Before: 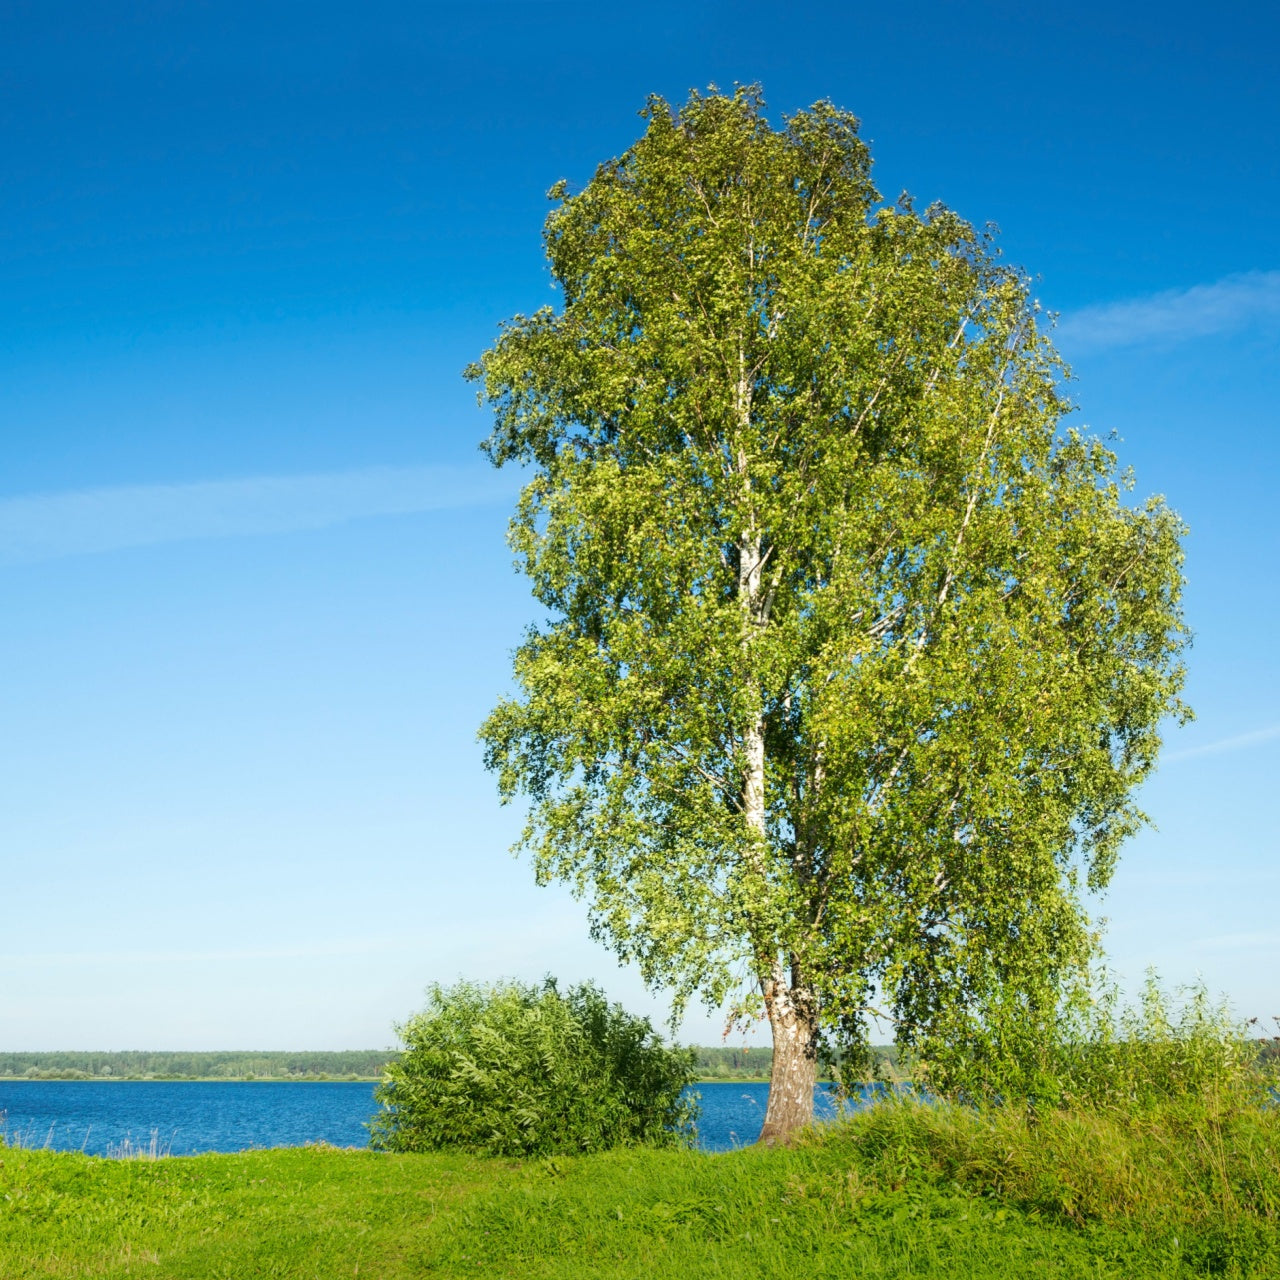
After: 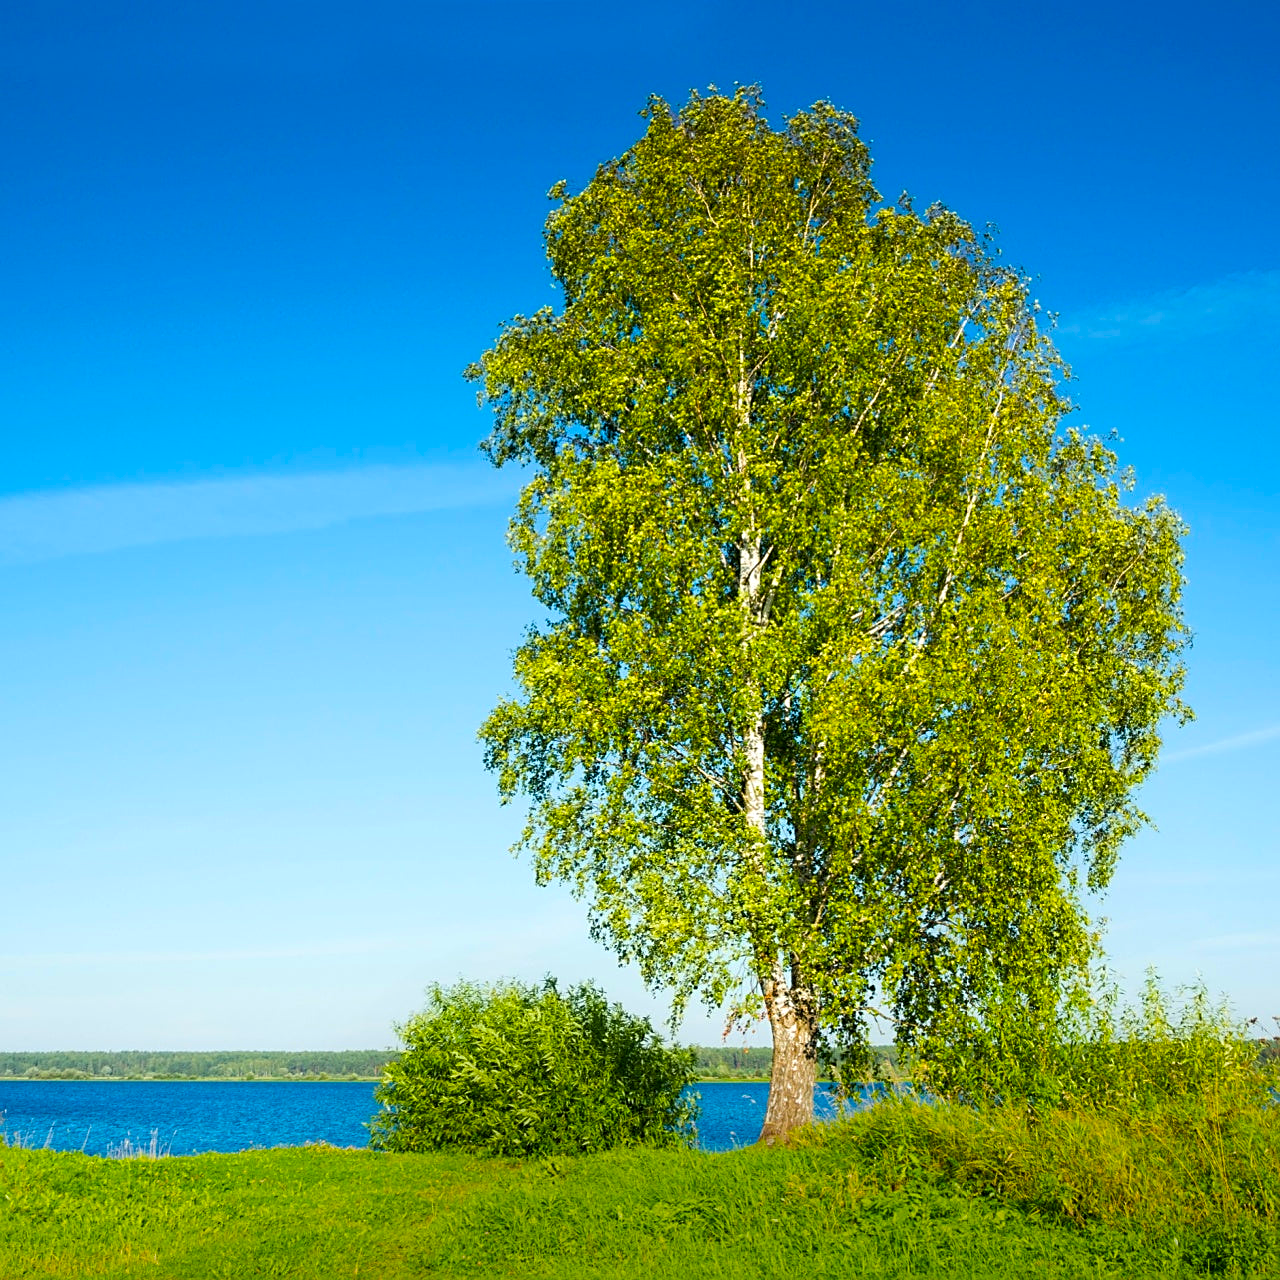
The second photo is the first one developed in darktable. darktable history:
color balance rgb: shadows lift › chroma 1.459%, shadows lift › hue 259.2°, perceptual saturation grading › global saturation 30.839%, global vibrance 20%
sharpen: on, module defaults
